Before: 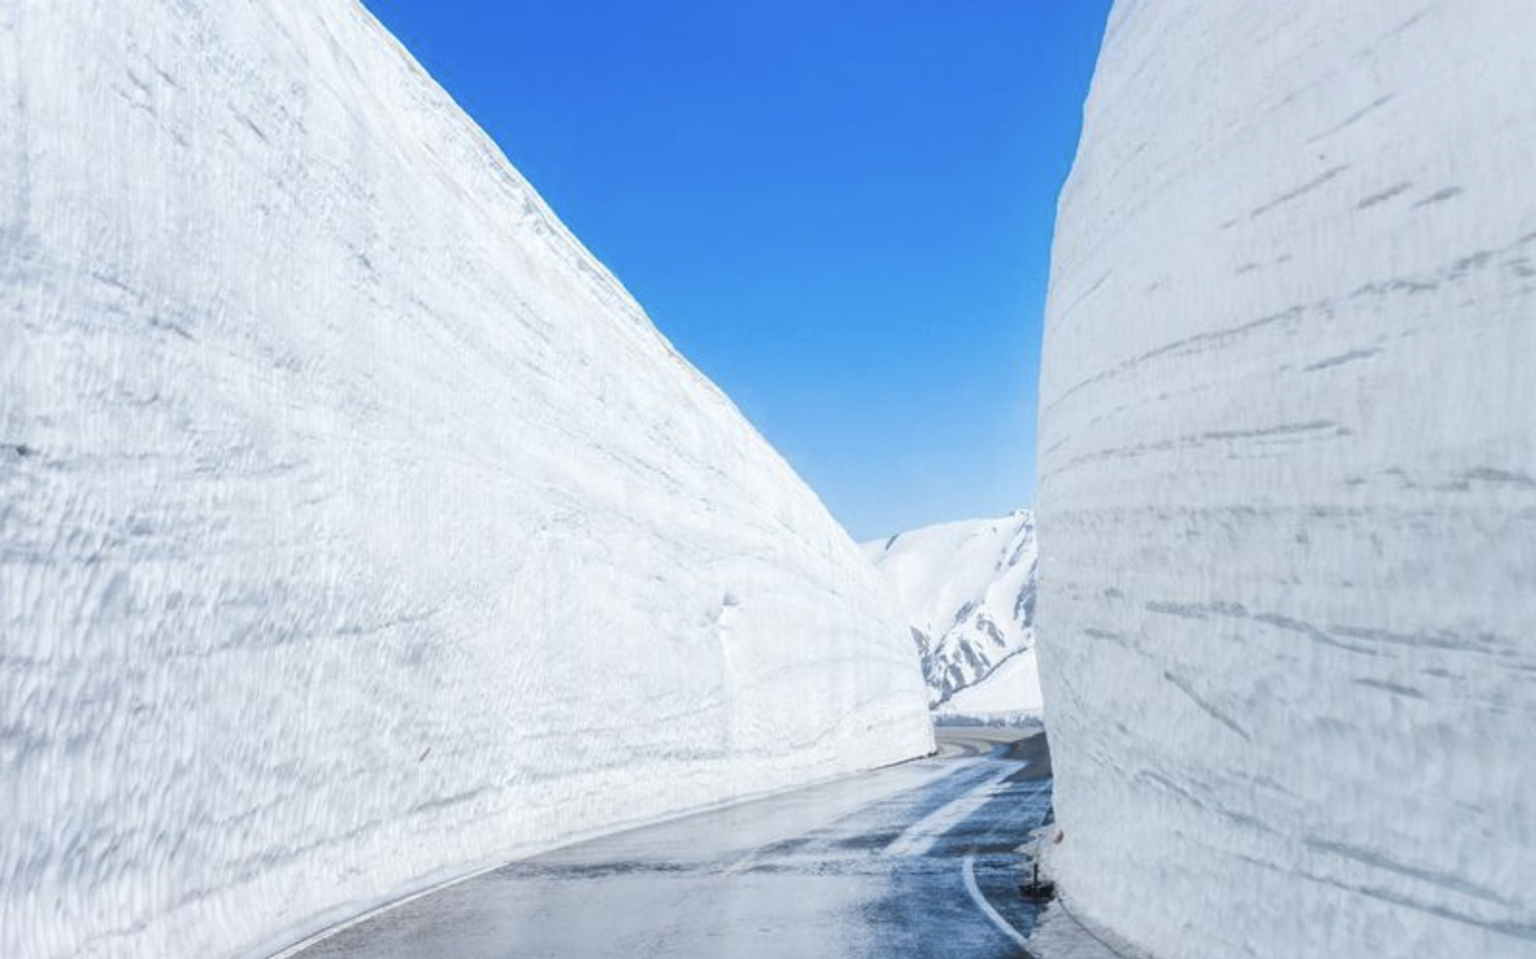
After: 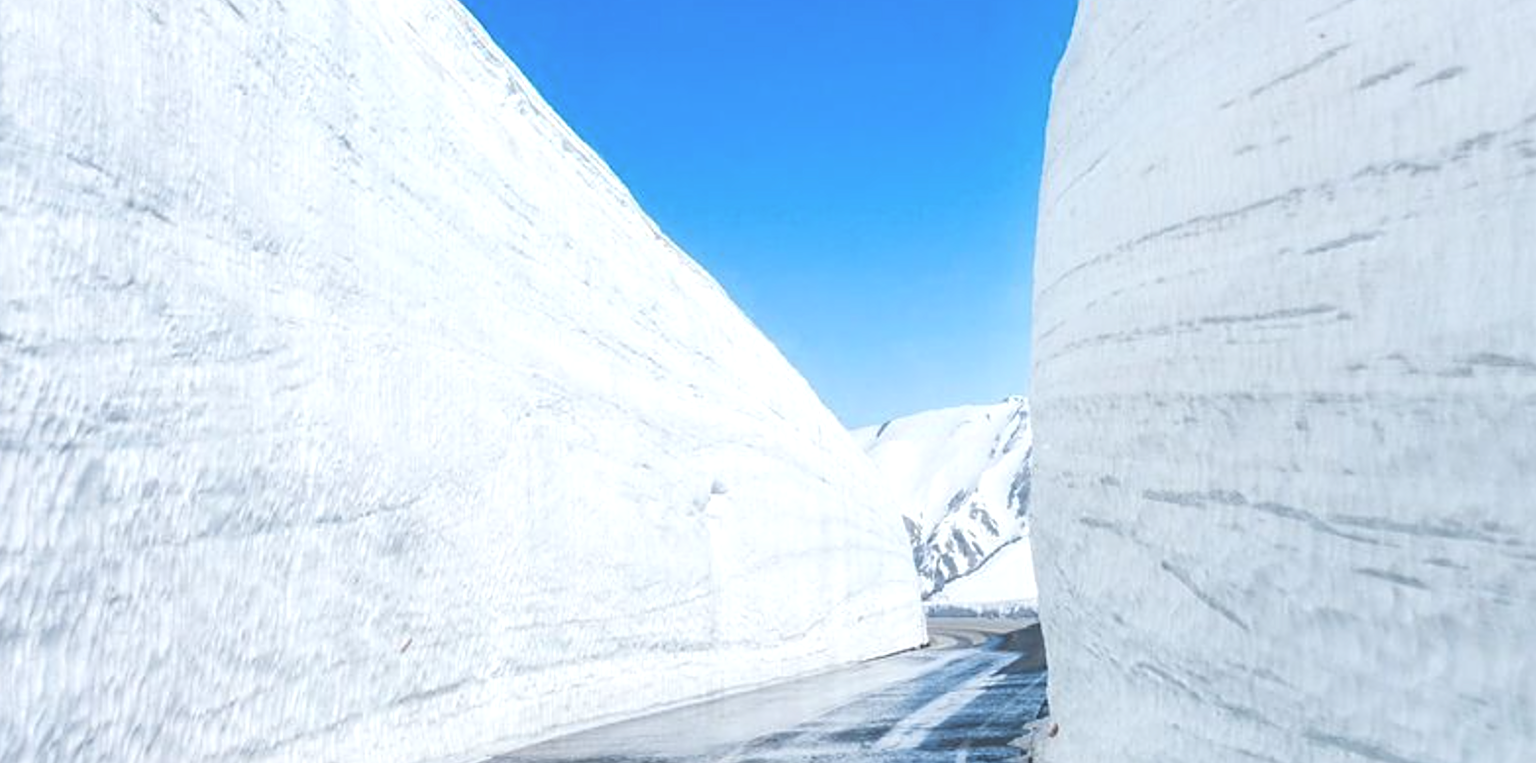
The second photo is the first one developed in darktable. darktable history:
crop and rotate: left 1.814%, top 12.818%, right 0.25%, bottom 9.225%
exposure: black level correction -0.015, exposure -0.125 EV, compensate highlight preservation false
sharpen: on, module defaults
shadows and highlights: radius 110.86, shadows 51.09, white point adjustment 9.16, highlights -4.17, highlights color adjustment 32.2%, soften with gaussian
